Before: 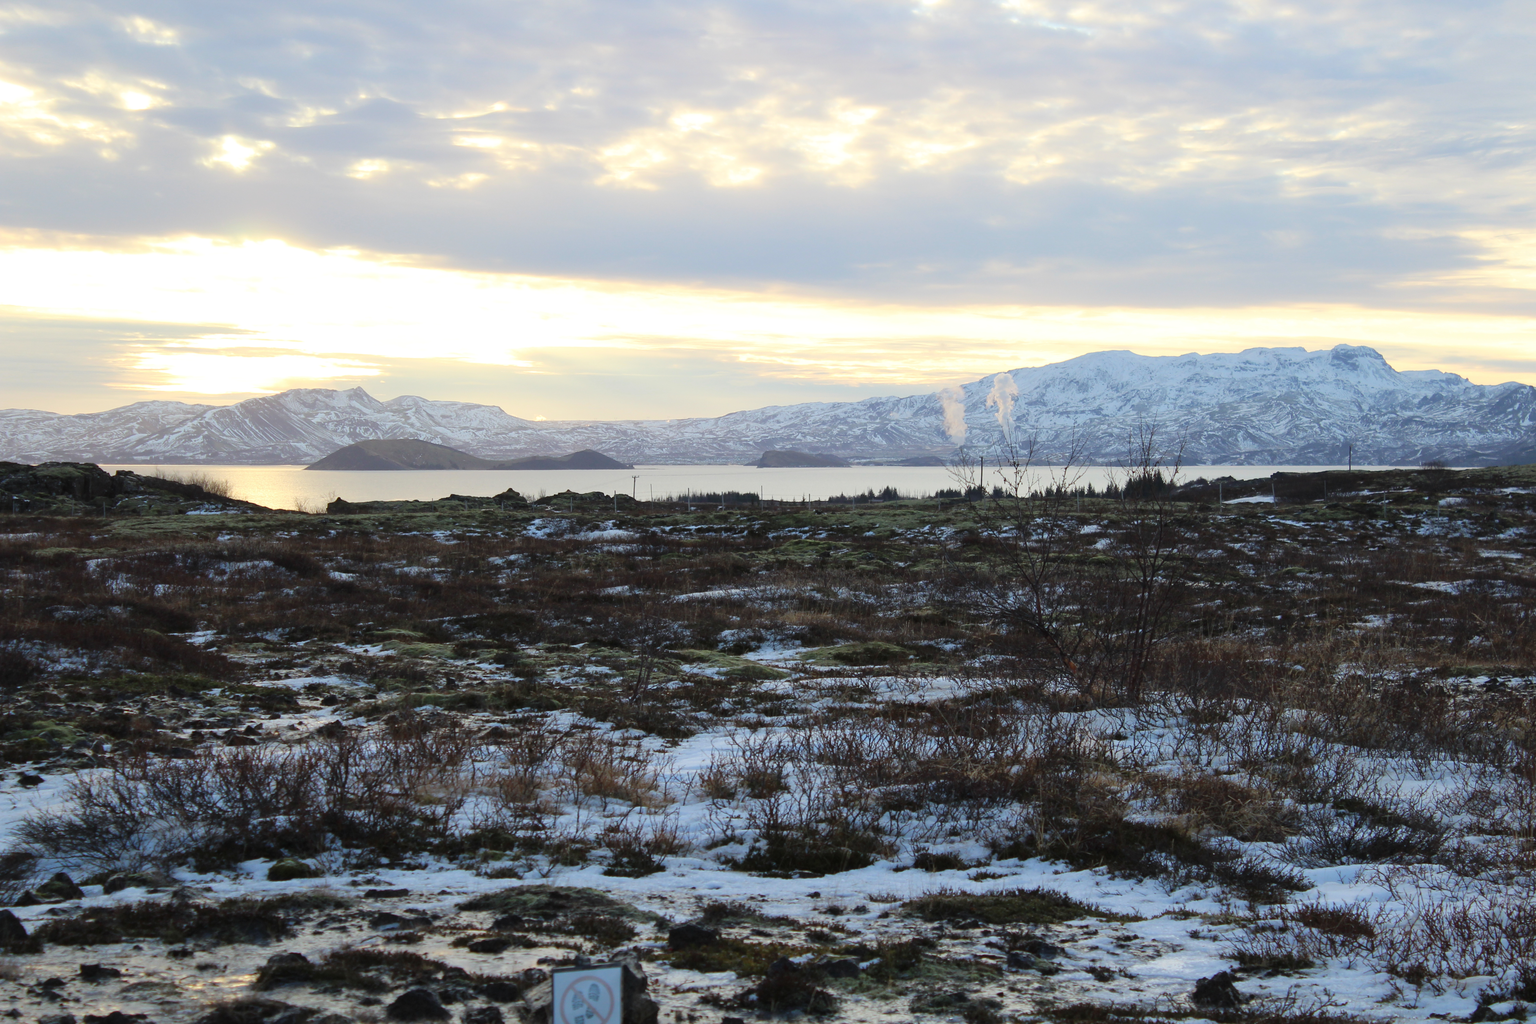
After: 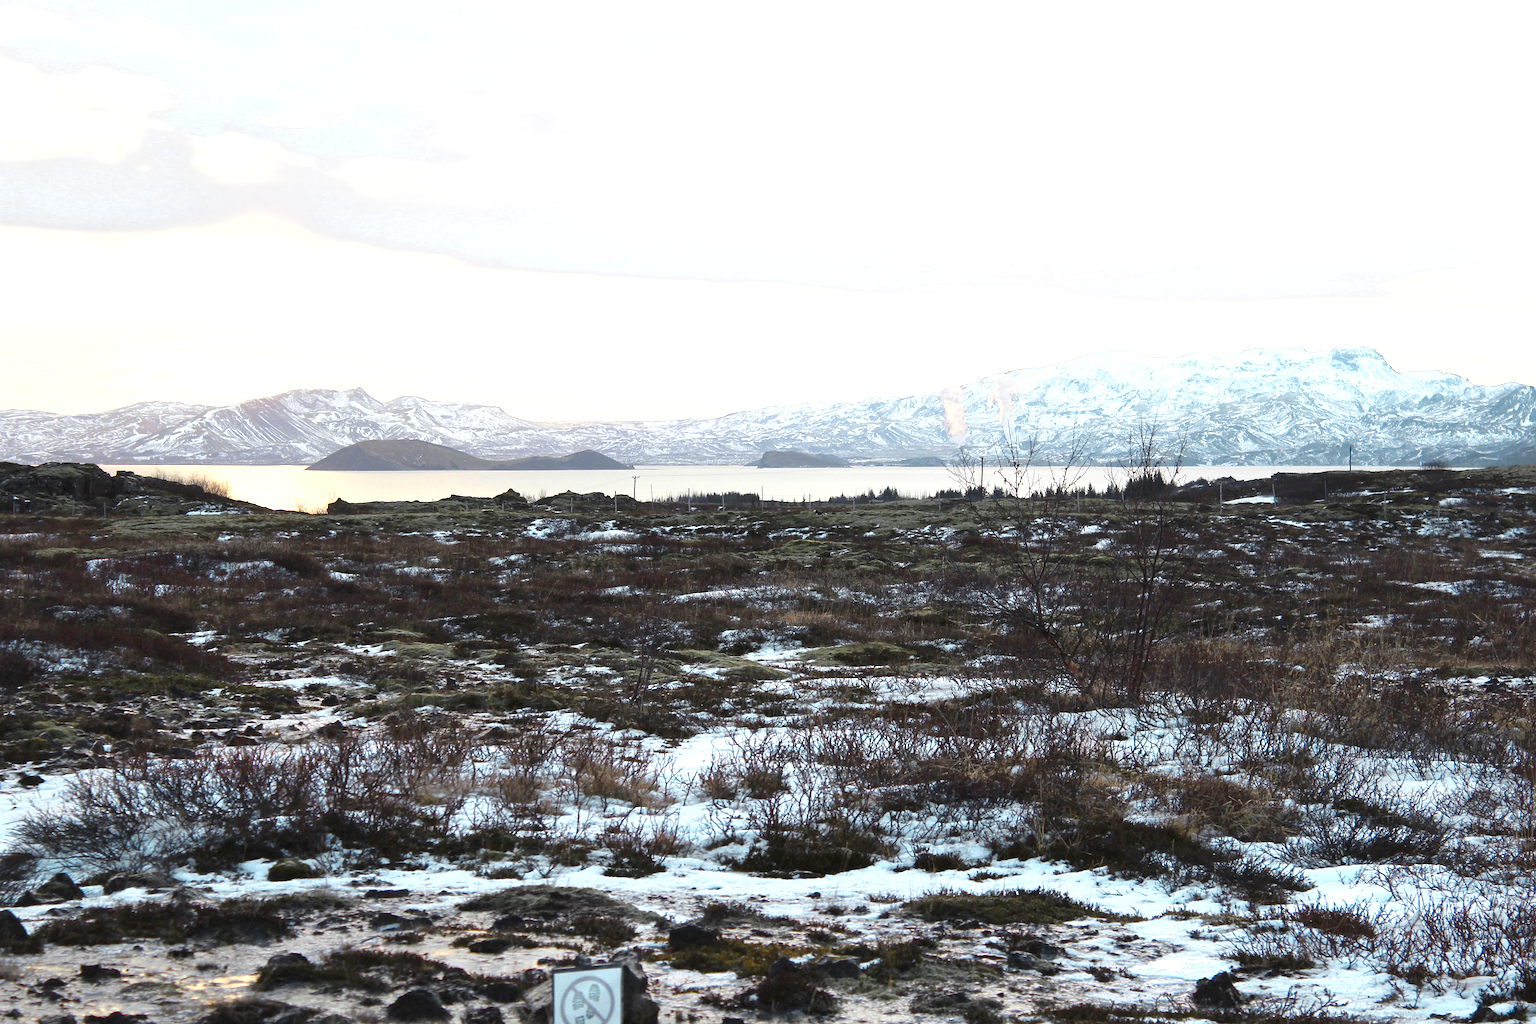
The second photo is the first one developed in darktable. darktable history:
sharpen: amount 0.461
color zones: curves: ch0 [(0.009, 0.528) (0.136, 0.6) (0.255, 0.586) (0.39, 0.528) (0.522, 0.584) (0.686, 0.736) (0.849, 0.561)]; ch1 [(0.045, 0.781) (0.14, 0.416) (0.257, 0.695) (0.442, 0.032) (0.738, 0.338) (0.818, 0.632) (0.891, 0.741) (1, 0.704)]; ch2 [(0, 0.667) (0.141, 0.52) (0.26, 0.37) (0.474, 0.432) (0.743, 0.286)]
exposure: exposure 0.659 EV, compensate highlight preservation false
